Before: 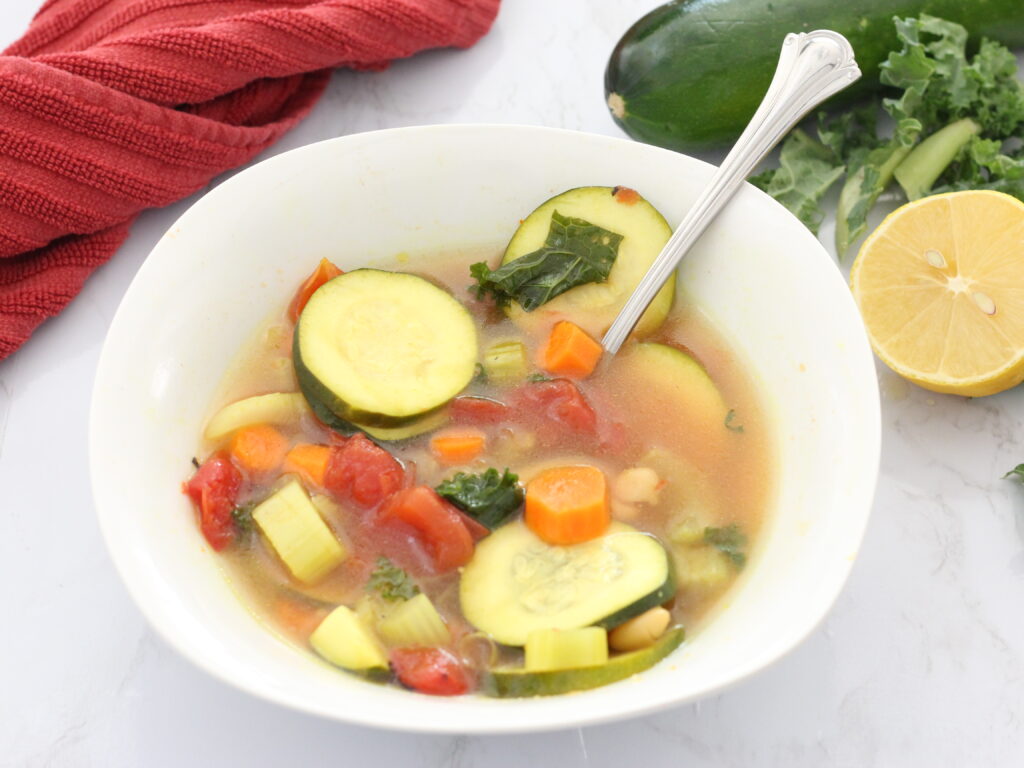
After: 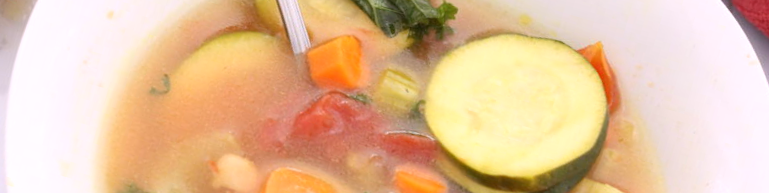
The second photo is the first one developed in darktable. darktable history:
crop and rotate: angle 16.12°, top 30.835%, bottom 35.653%
white balance: red 1.05, blue 1.072
